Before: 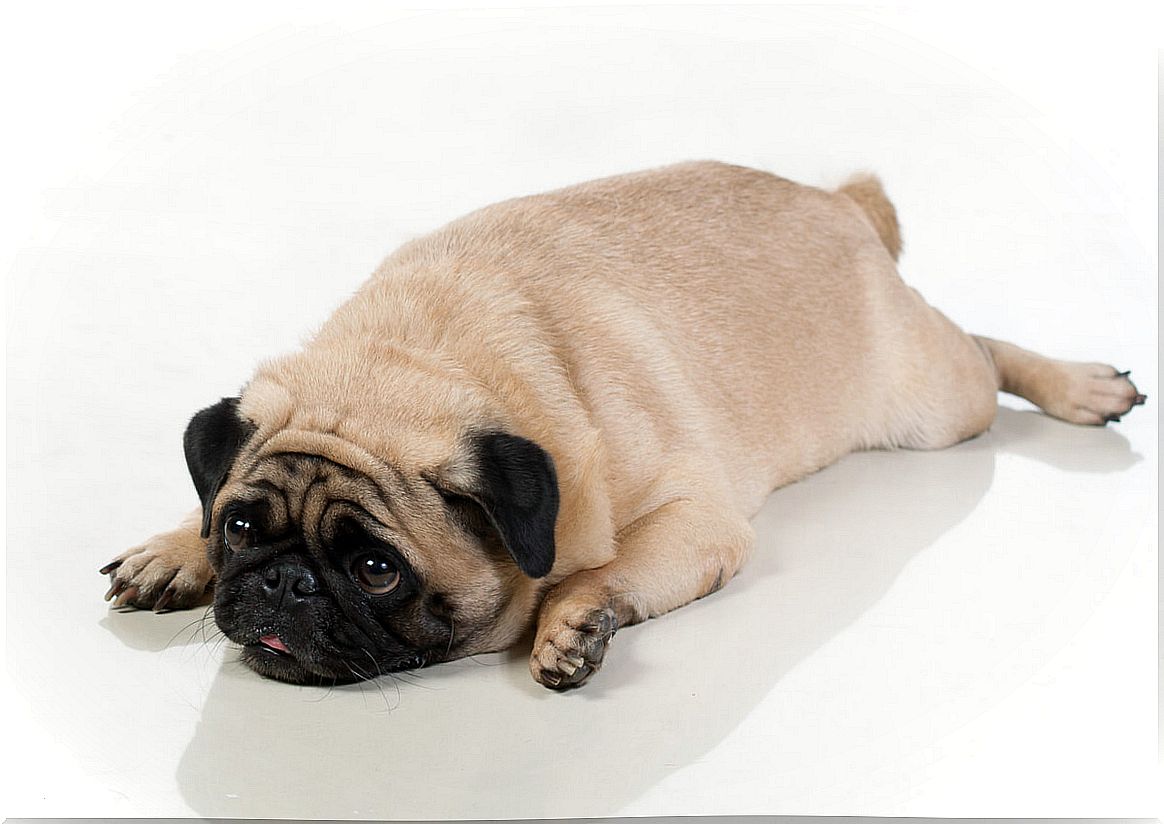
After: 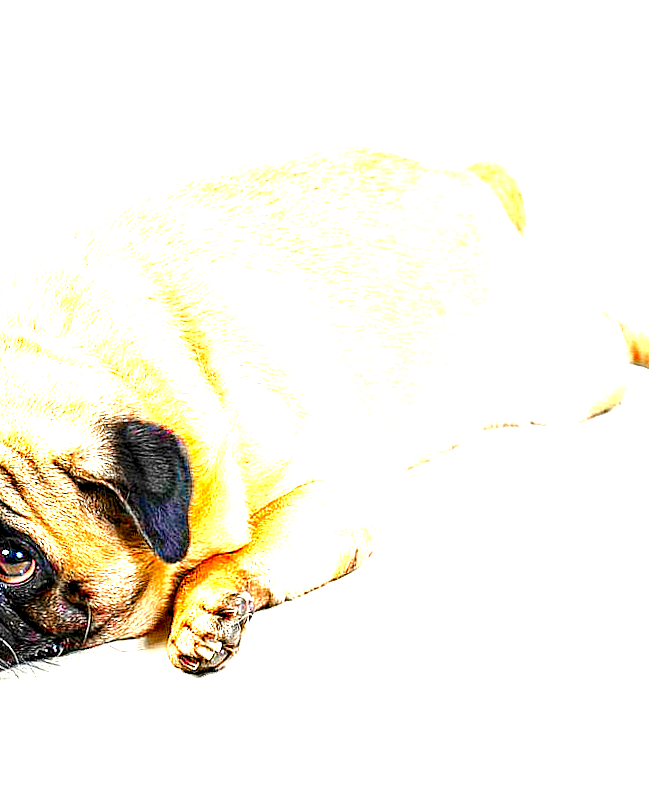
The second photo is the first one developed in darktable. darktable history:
crop: left 31.458%, top 0%, right 11.876%
color correction: saturation 3
contrast equalizer: octaves 7, y [[0.5, 0.542, 0.583, 0.625, 0.667, 0.708], [0.5 ×6], [0.5 ×6], [0 ×6], [0 ×6]]
rotate and perspective: rotation -1.42°, crop left 0.016, crop right 0.984, crop top 0.035, crop bottom 0.965
exposure: black level correction 0, exposure 2.327 EV, compensate exposure bias true, compensate highlight preservation false
color zones: curves: ch1 [(0, 0.708) (0.088, 0.648) (0.245, 0.187) (0.429, 0.326) (0.571, 0.498) (0.714, 0.5) (0.857, 0.5) (1, 0.708)]
color balance rgb: global offset › luminance -0.51%, perceptual saturation grading › global saturation 27.53%, perceptual saturation grading › highlights -25%, perceptual saturation grading › shadows 25%, perceptual brilliance grading › highlights 6.62%, perceptual brilliance grading › mid-tones 17.07%, perceptual brilliance grading › shadows -5.23%
